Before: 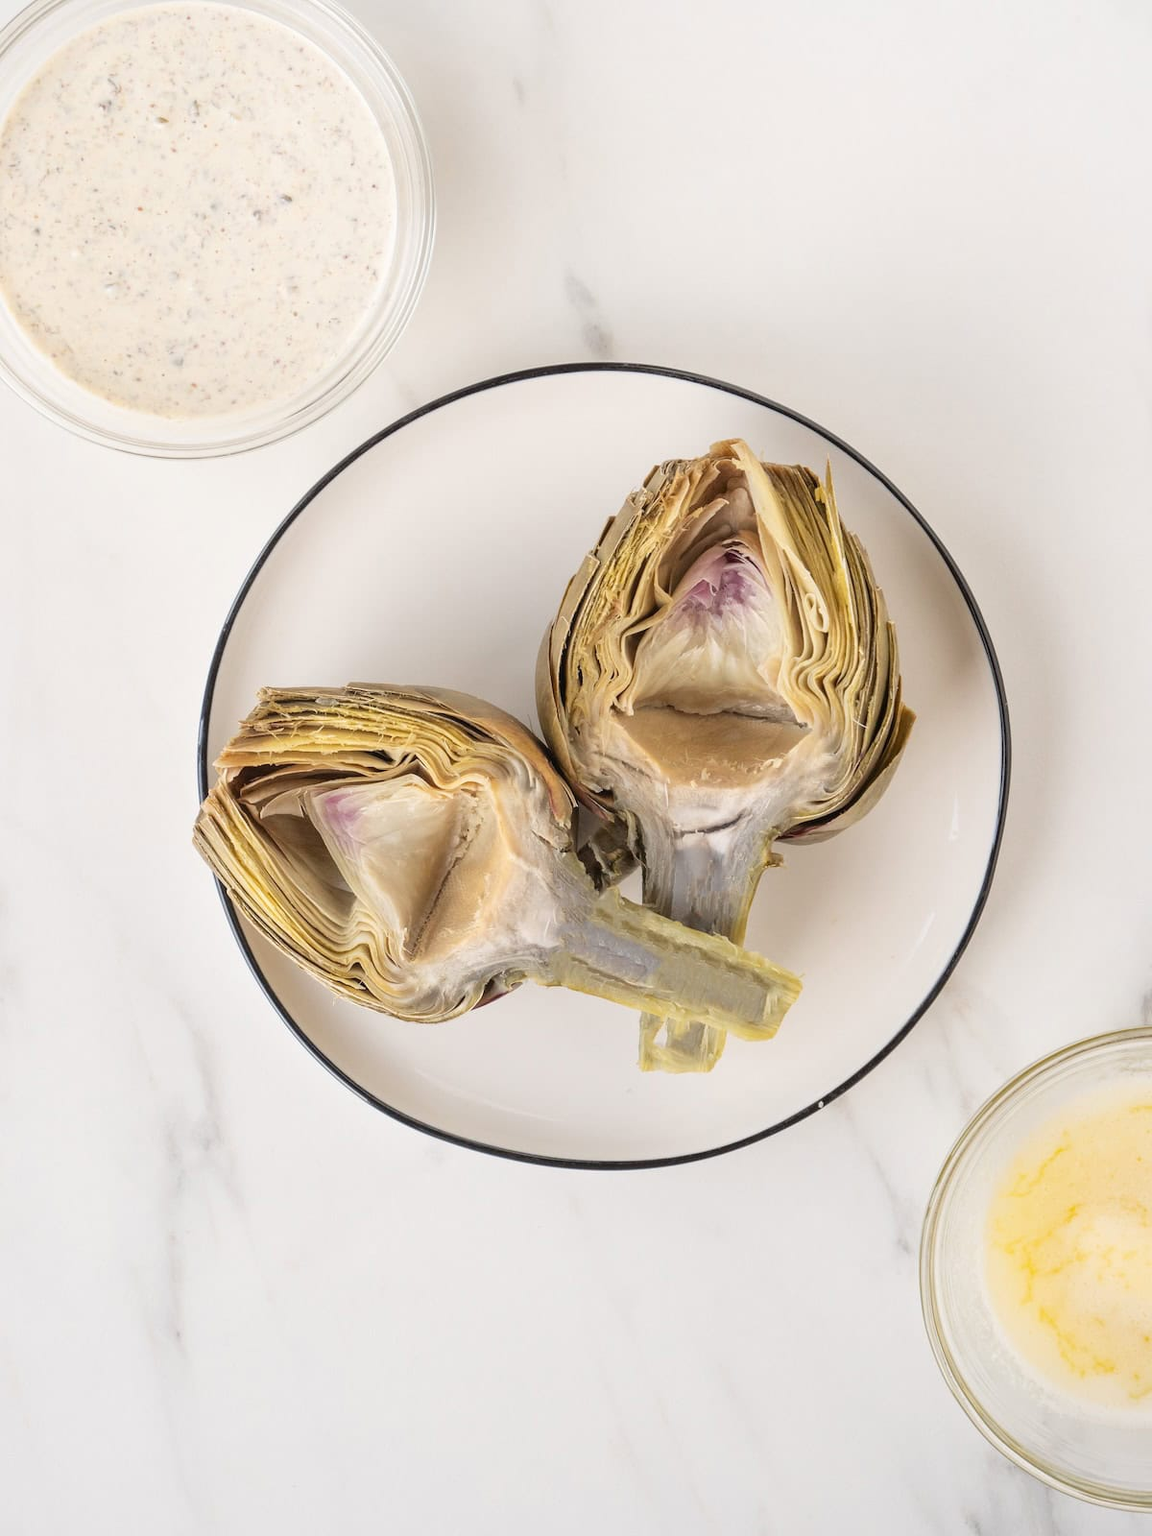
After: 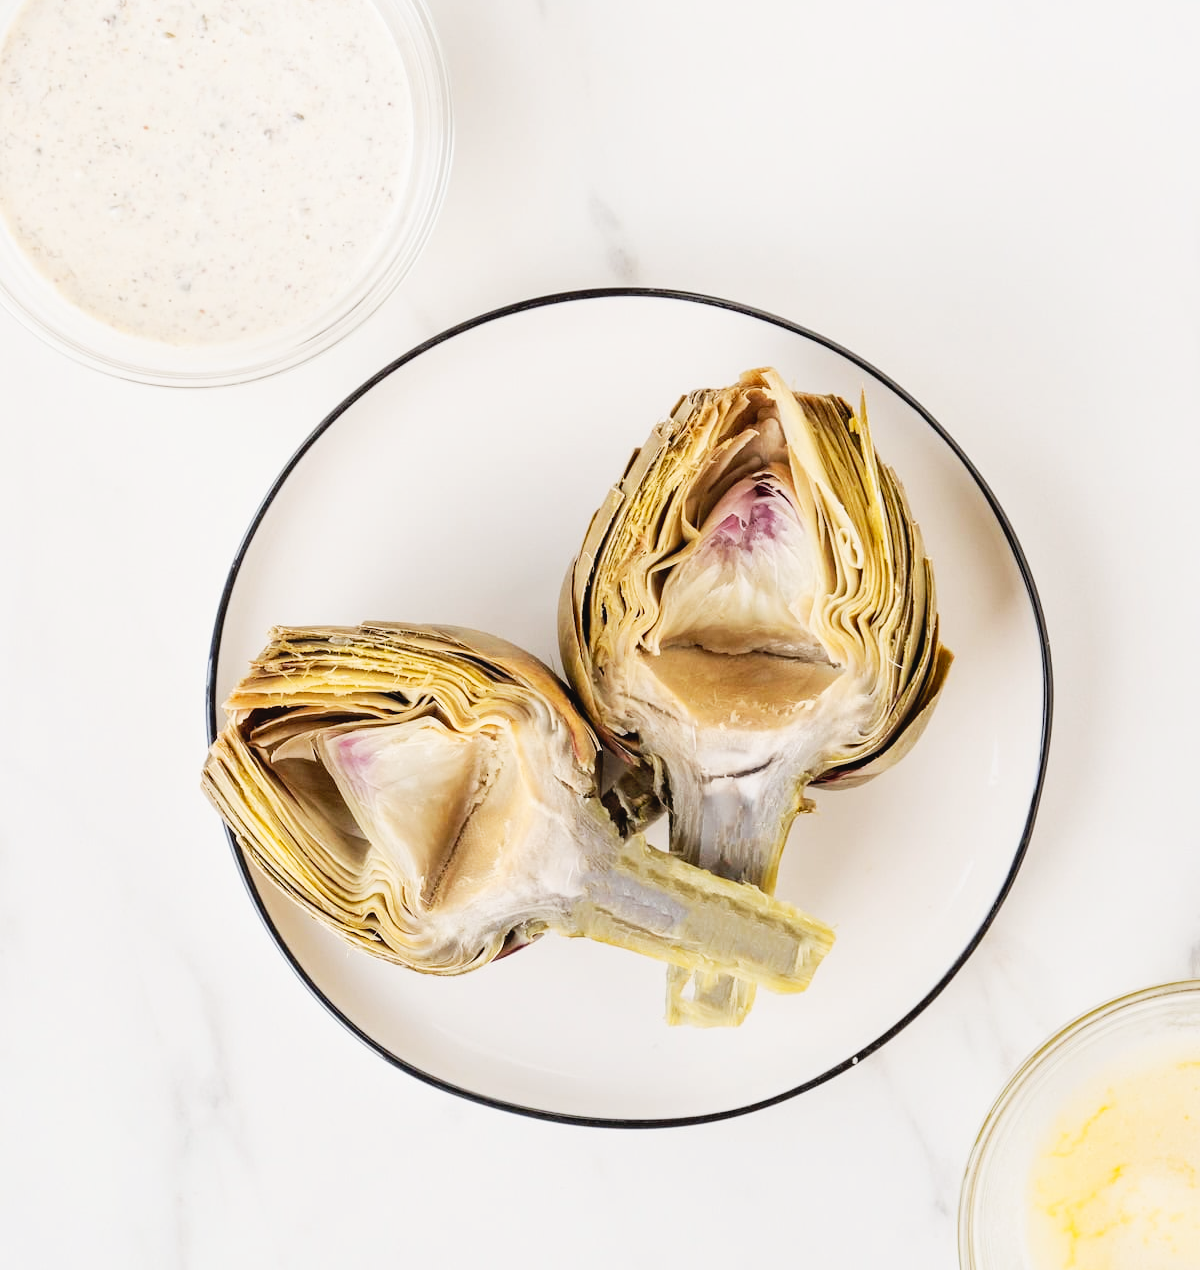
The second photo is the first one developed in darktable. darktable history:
tone curve: curves: ch0 [(0, 0.021) (0.148, 0.076) (0.232, 0.191) (0.398, 0.423) (0.572, 0.672) (0.705, 0.812) (0.877, 0.931) (0.99, 0.987)]; ch1 [(0, 0) (0.377, 0.325) (0.493, 0.486) (0.508, 0.502) (0.515, 0.514) (0.554, 0.586) (0.623, 0.658) (0.701, 0.704) (0.778, 0.751) (1, 1)]; ch2 [(0, 0) (0.431, 0.398) (0.485, 0.486) (0.495, 0.498) (0.511, 0.507) (0.58, 0.66) (0.679, 0.757) (0.749, 0.829) (1, 0.991)], preserve colors none
crop and rotate: top 5.662%, bottom 14.951%
